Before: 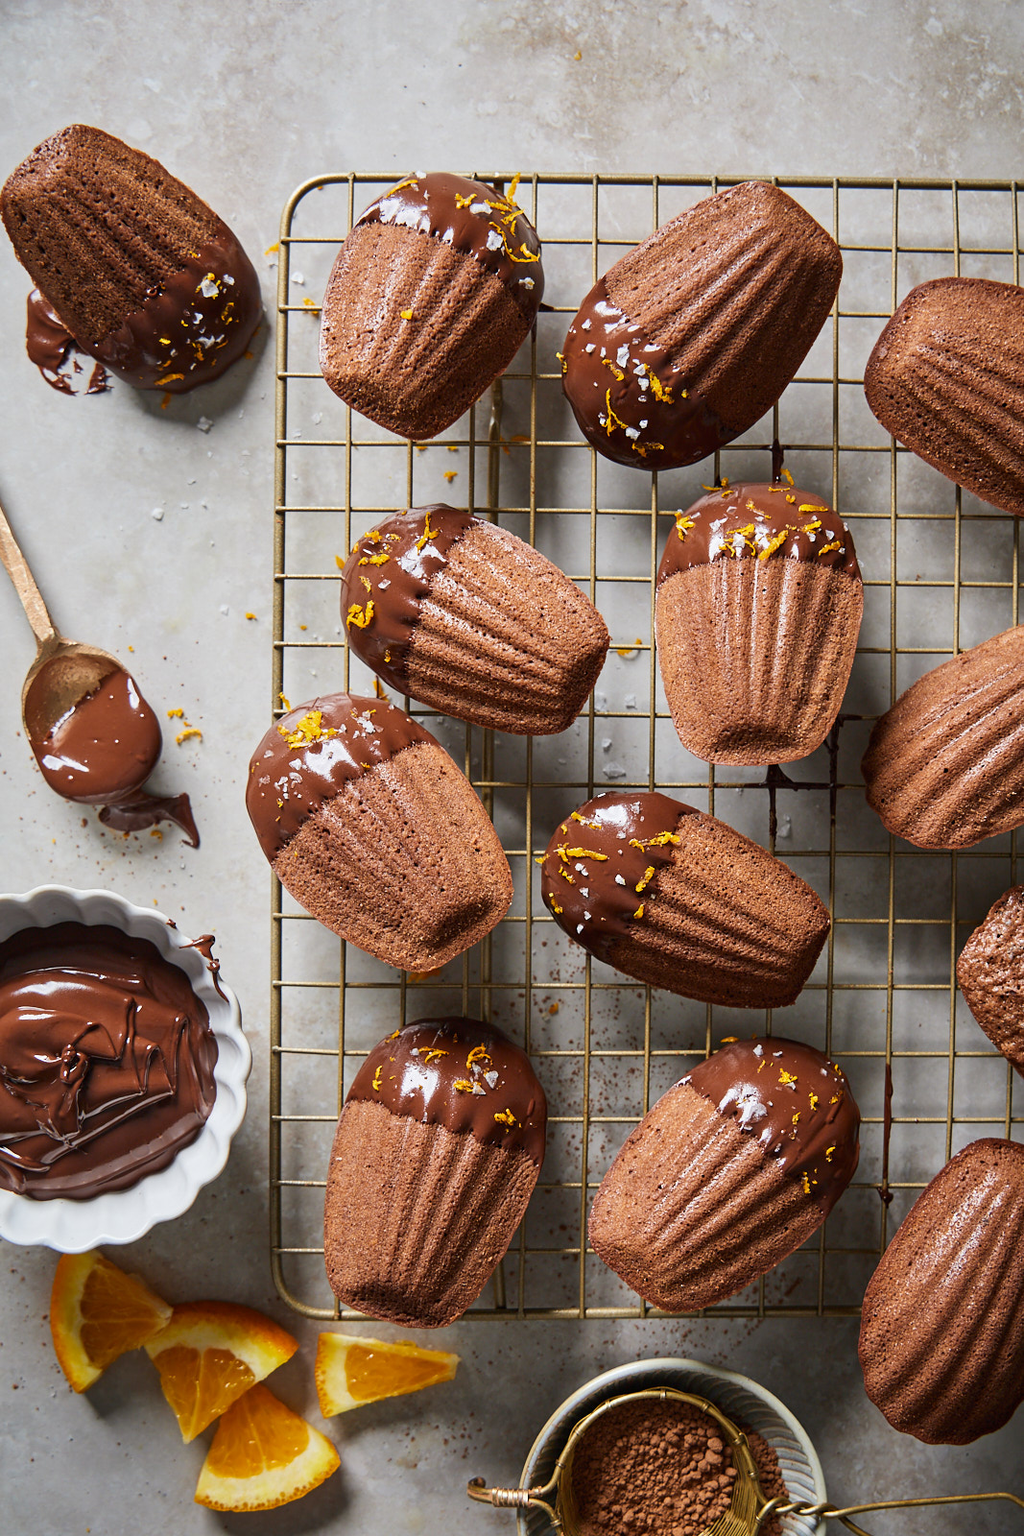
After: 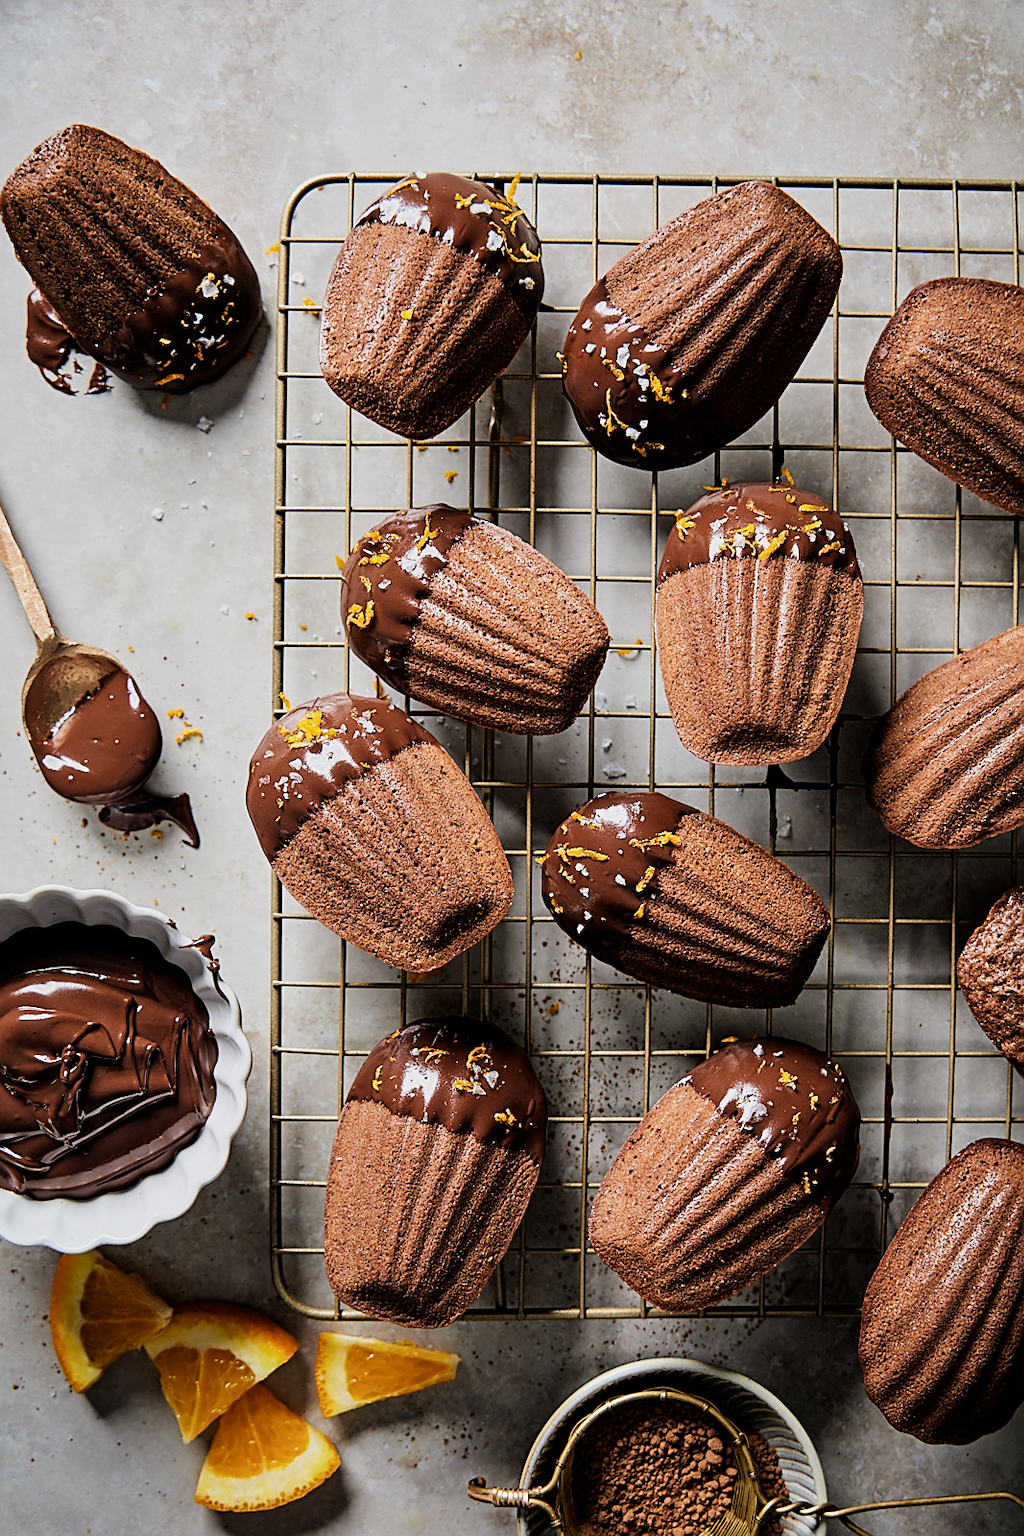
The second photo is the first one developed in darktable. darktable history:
sharpen: on, module defaults
filmic rgb: black relative exposure -5 EV, white relative exposure 3.2 EV, hardness 3.42, contrast 1.2, highlights saturation mix -50%
